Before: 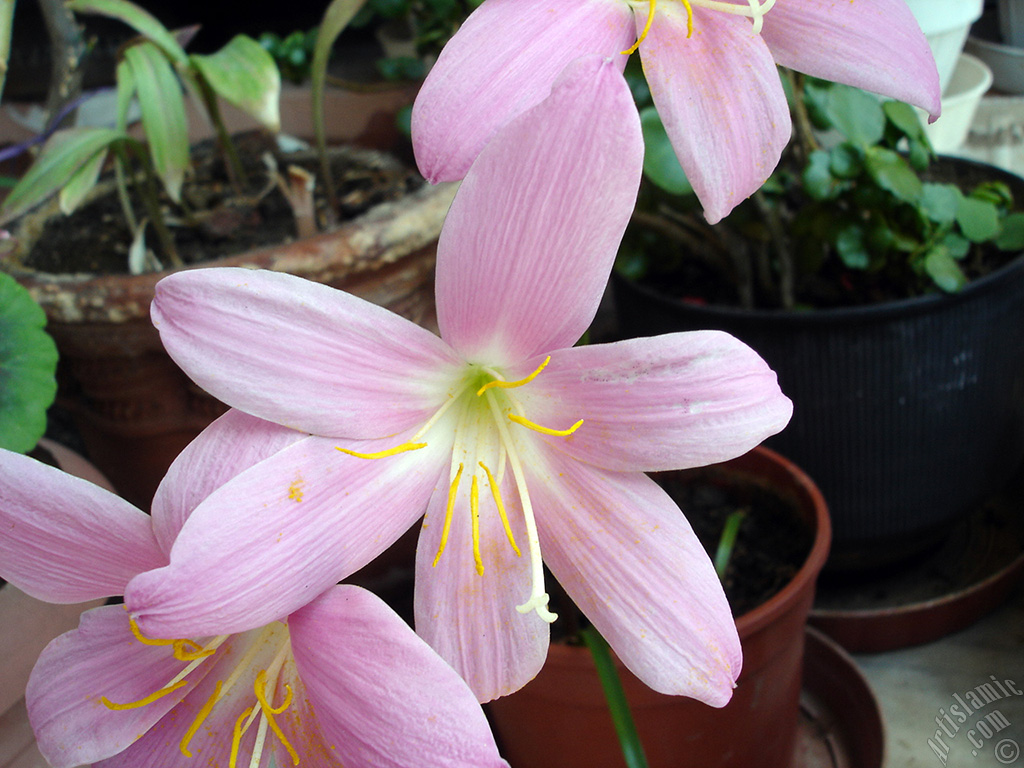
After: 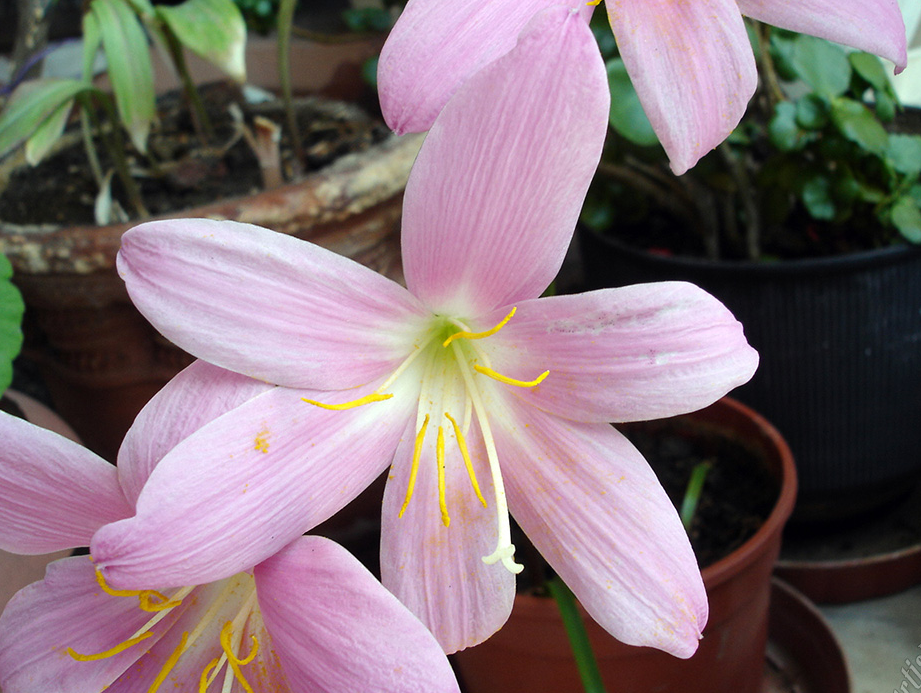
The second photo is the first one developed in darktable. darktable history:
crop: left 3.384%, top 6.499%, right 6.641%, bottom 3.228%
